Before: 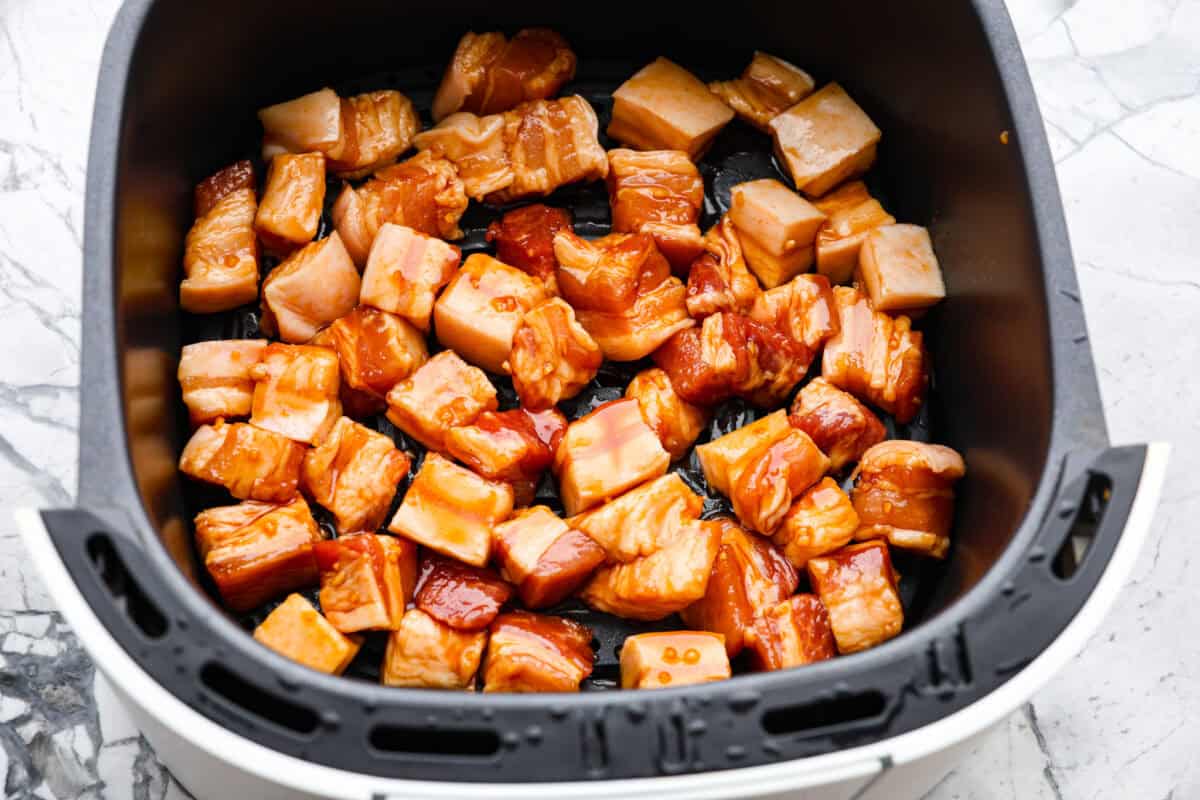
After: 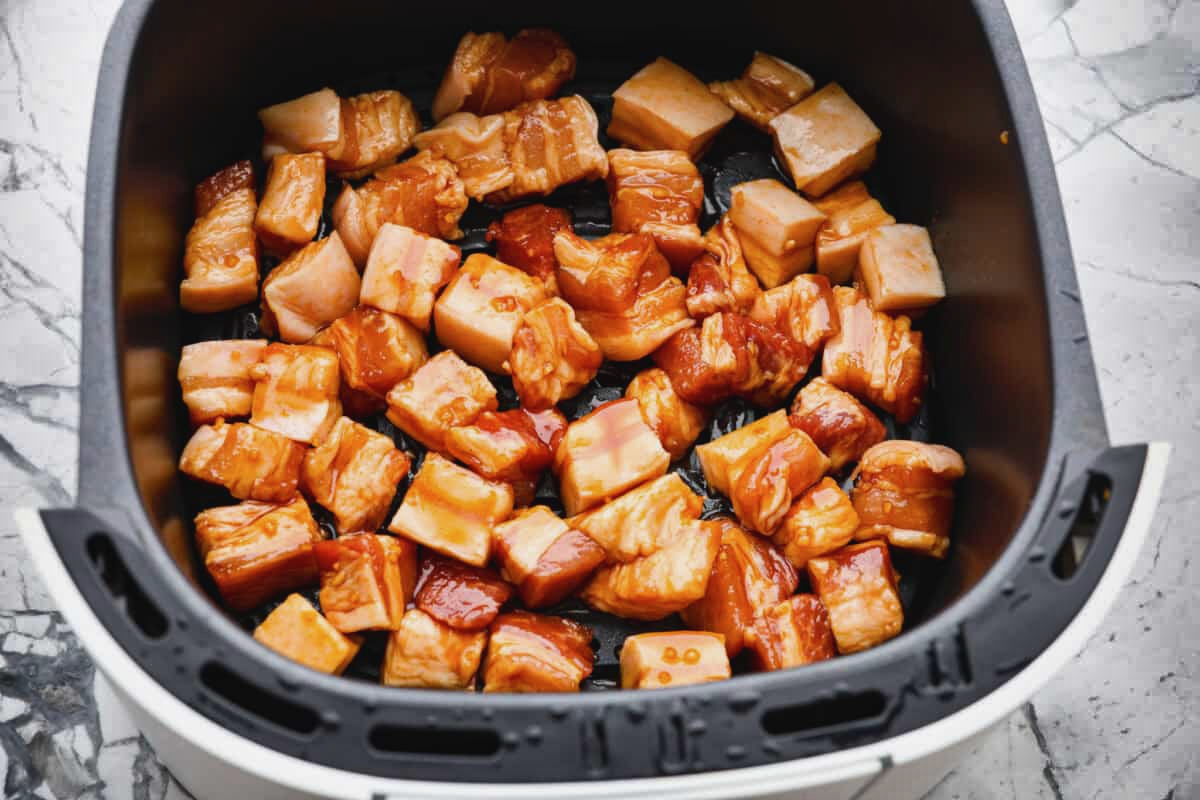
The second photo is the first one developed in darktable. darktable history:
shadows and highlights: shadows 20.98, highlights -82.66, soften with gaussian
contrast brightness saturation: contrast -0.078, brightness -0.04, saturation -0.107
